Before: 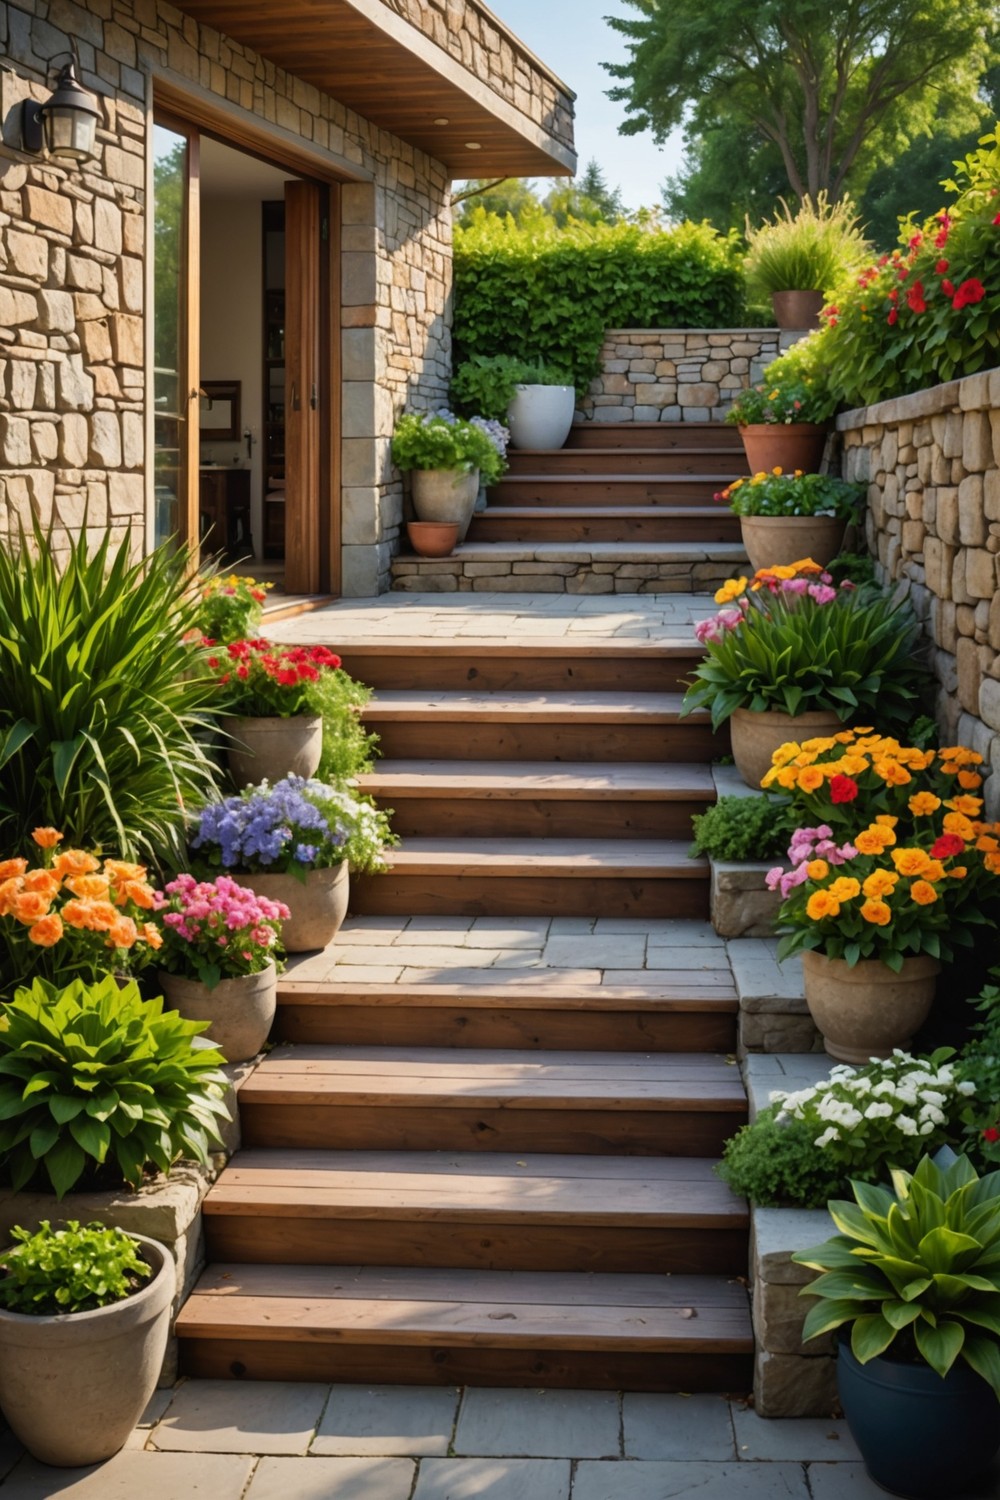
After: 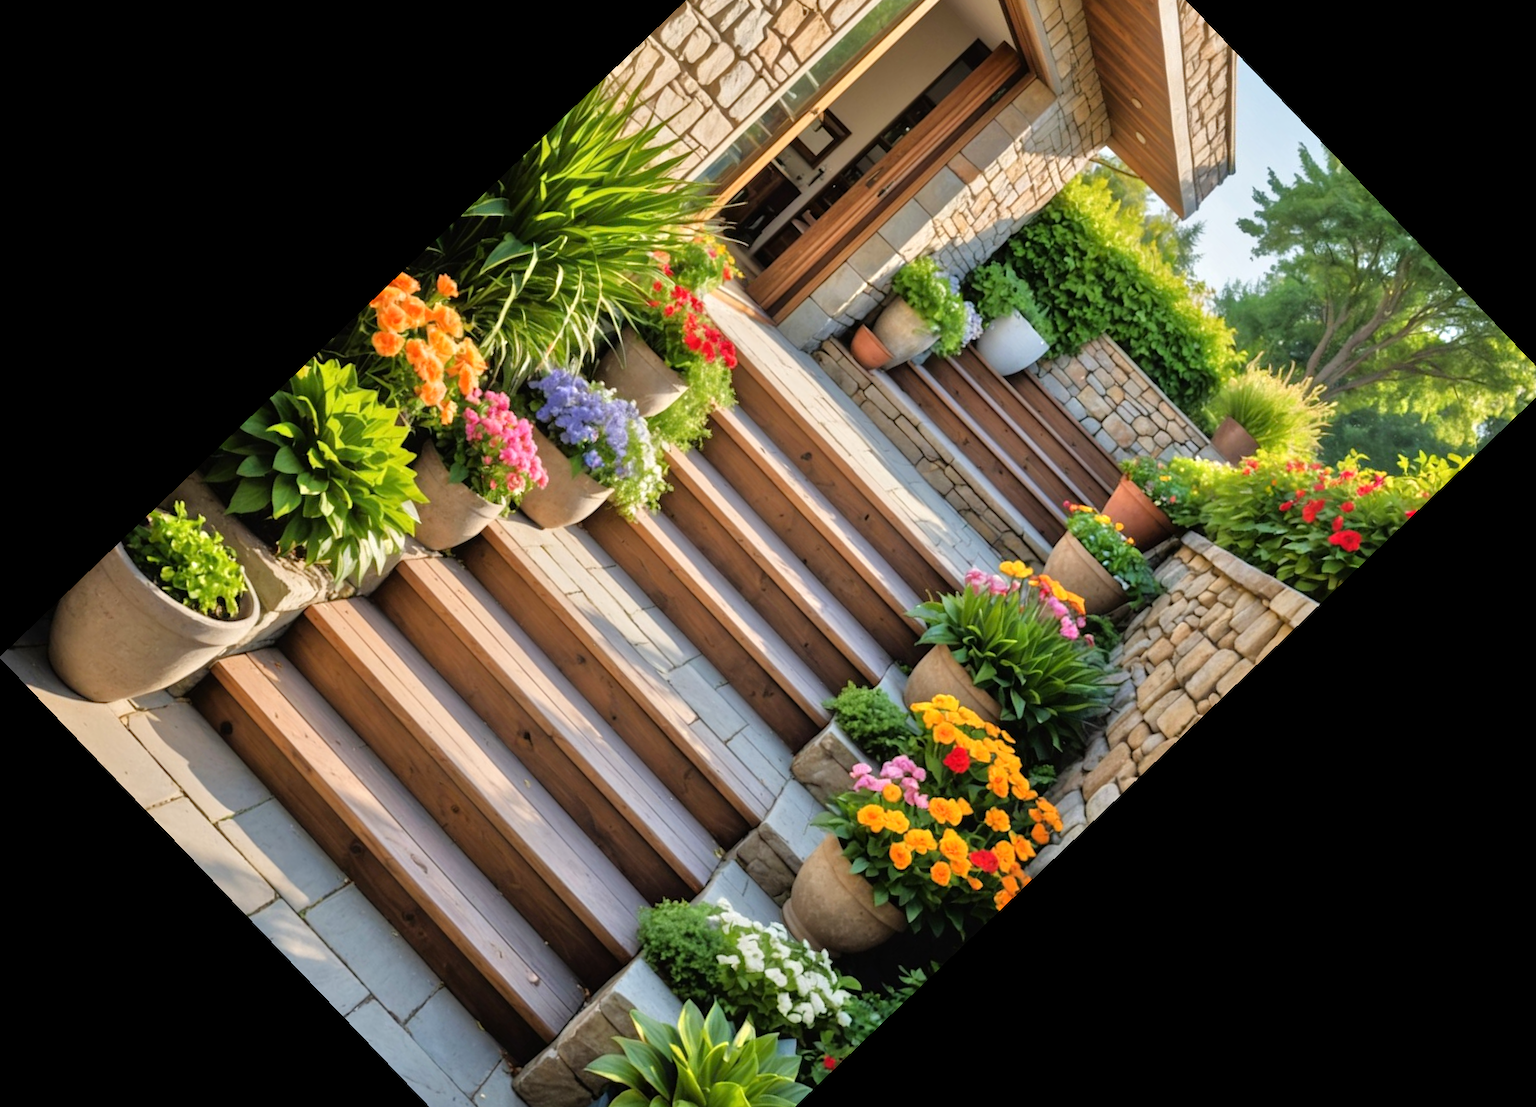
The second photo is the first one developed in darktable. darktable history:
crop and rotate: angle -46.26°, top 16.234%, right 0.912%, bottom 11.704%
tone equalizer: -7 EV 0.15 EV, -6 EV 0.6 EV, -5 EV 1.15 EV, -4 EV 1.33 EV, -3 EV 1.15 EV, -2 EV 0.6 EV, -1 EV 0.15 EV, mask exposure compensation -0.5 EV
